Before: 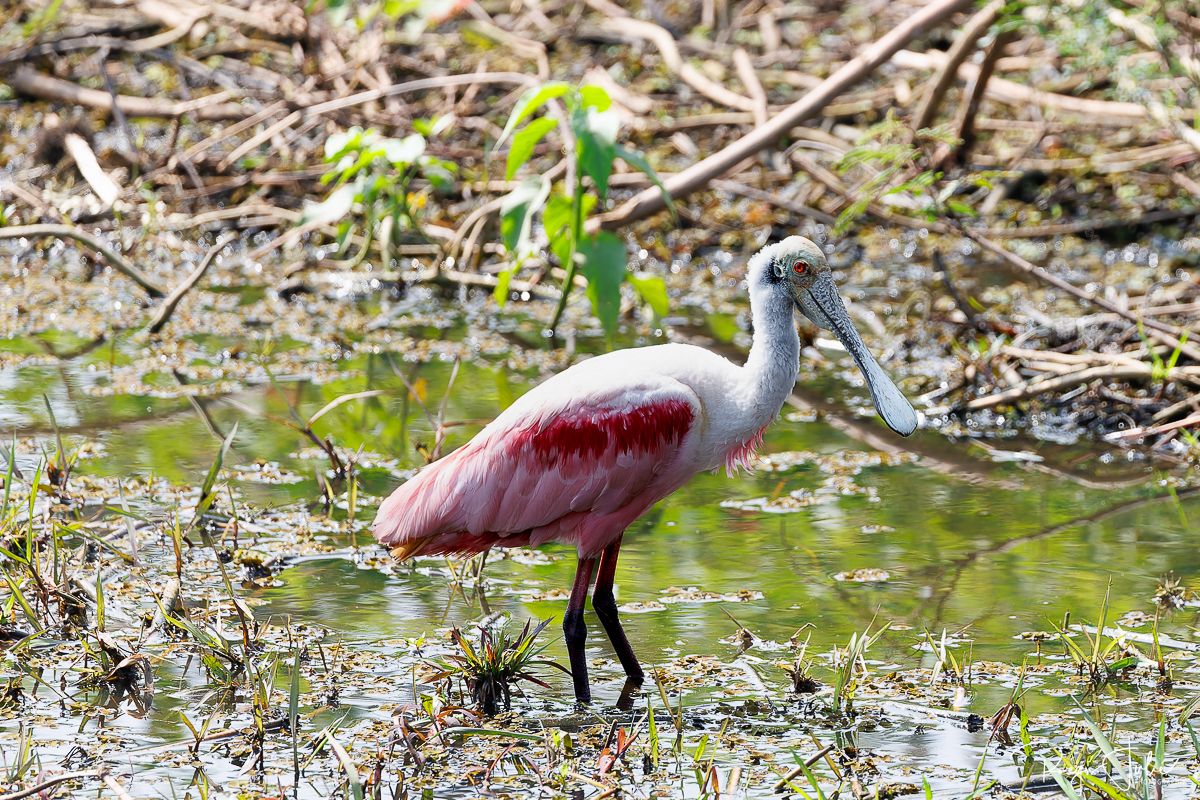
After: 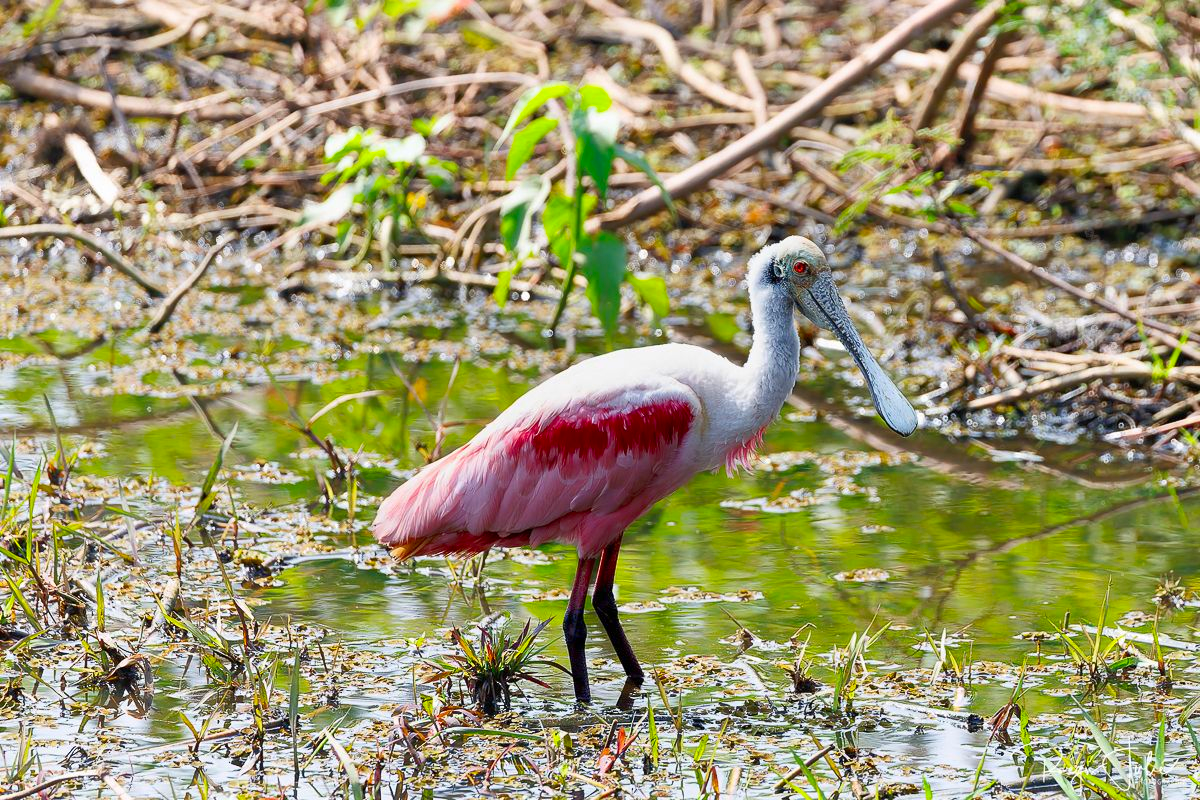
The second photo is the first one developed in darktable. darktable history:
shadows and highlights: shadows 43.06, highlights 6.94
color correction: saturation 1.32
